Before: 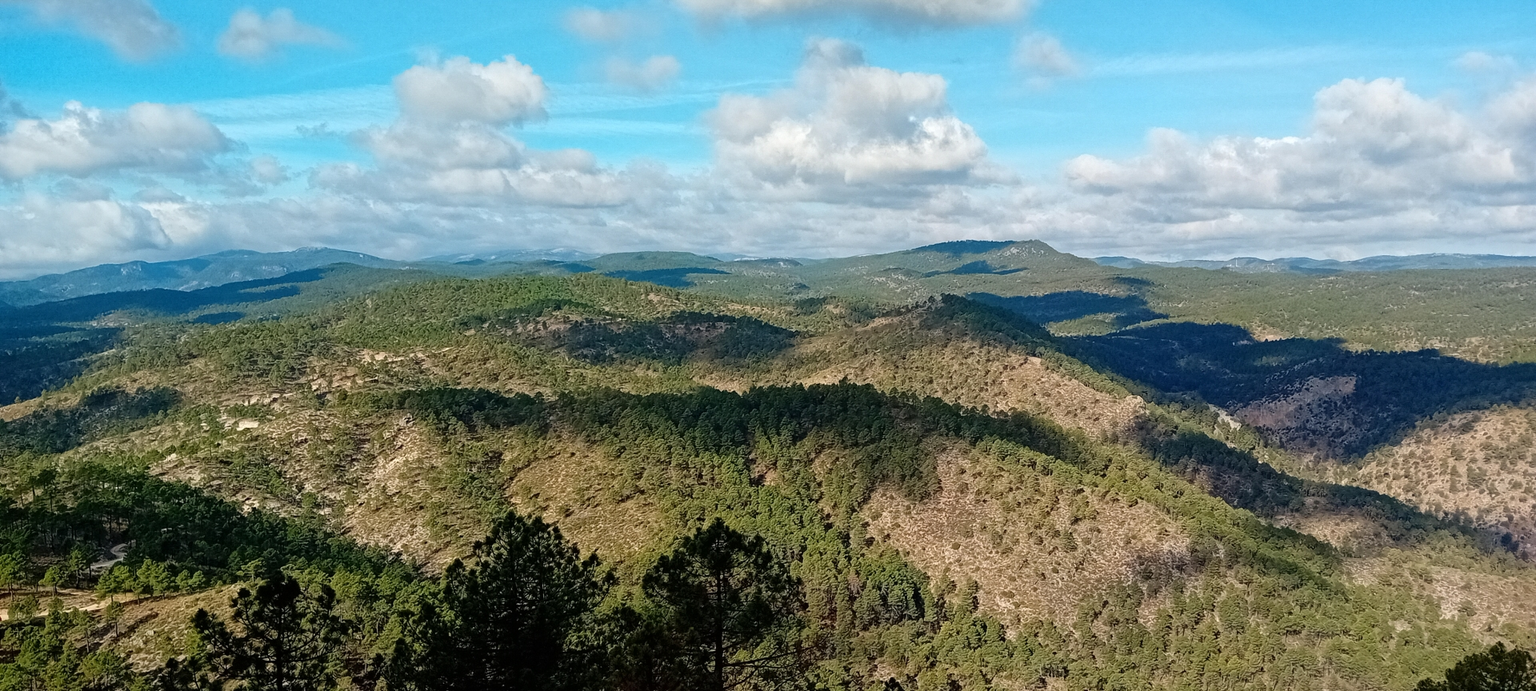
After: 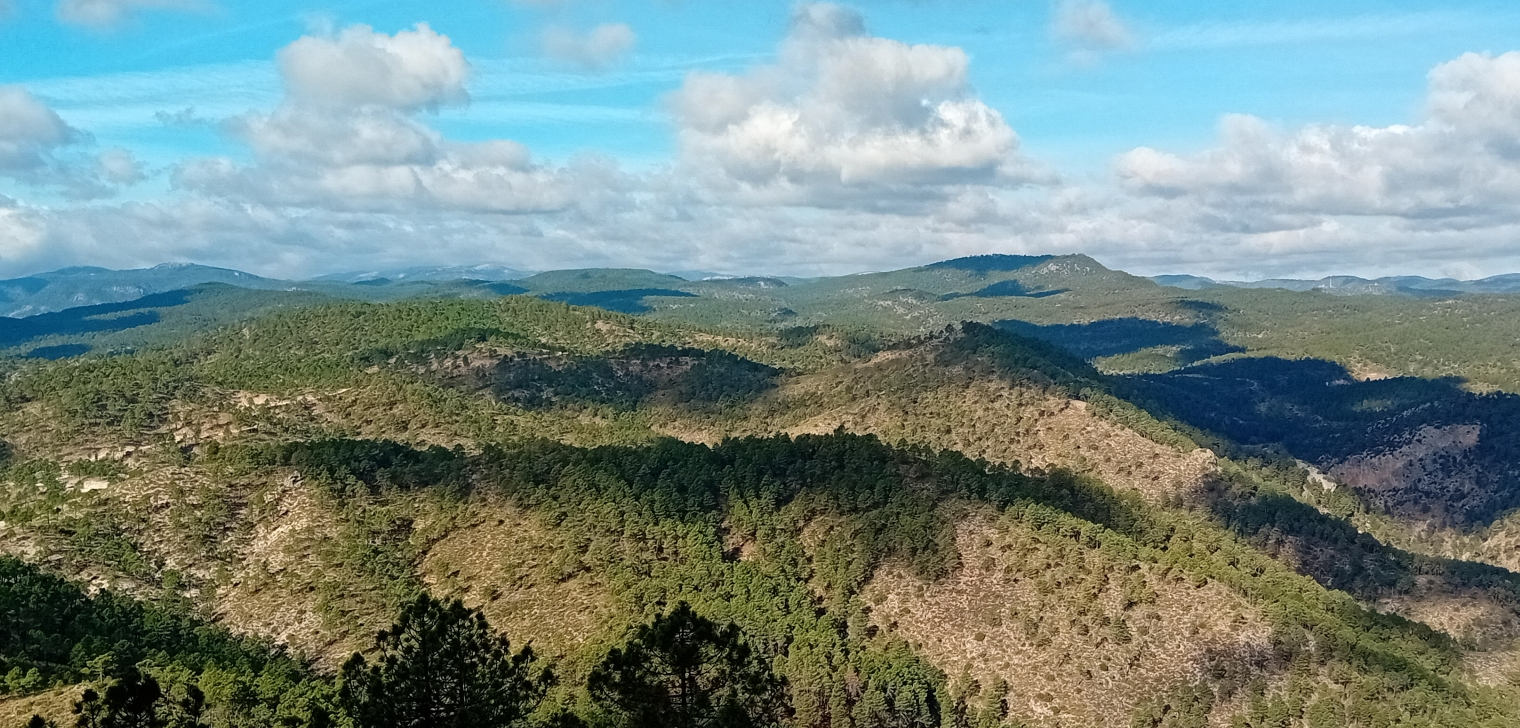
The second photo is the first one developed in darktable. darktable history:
crop: left 11.225%, top 5.381%, right 9.565%, bottom 10.314%
exposure: compensate highlight preservation false
